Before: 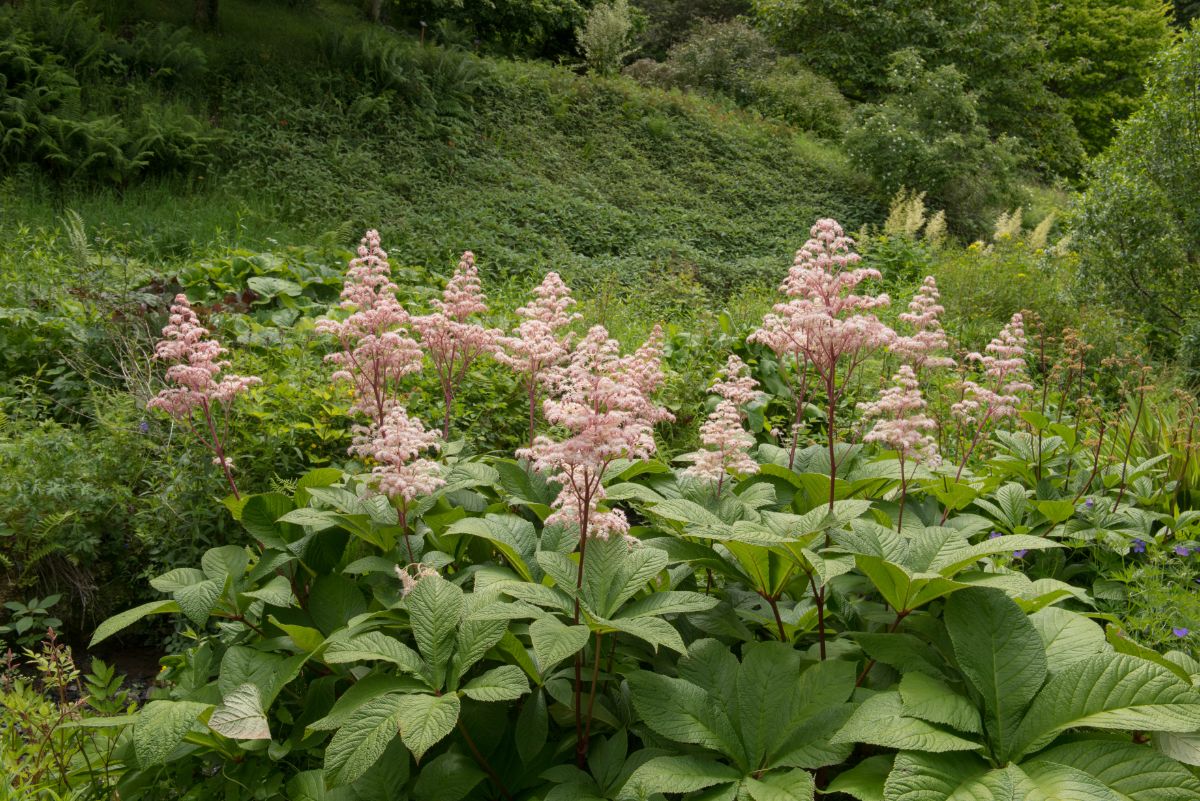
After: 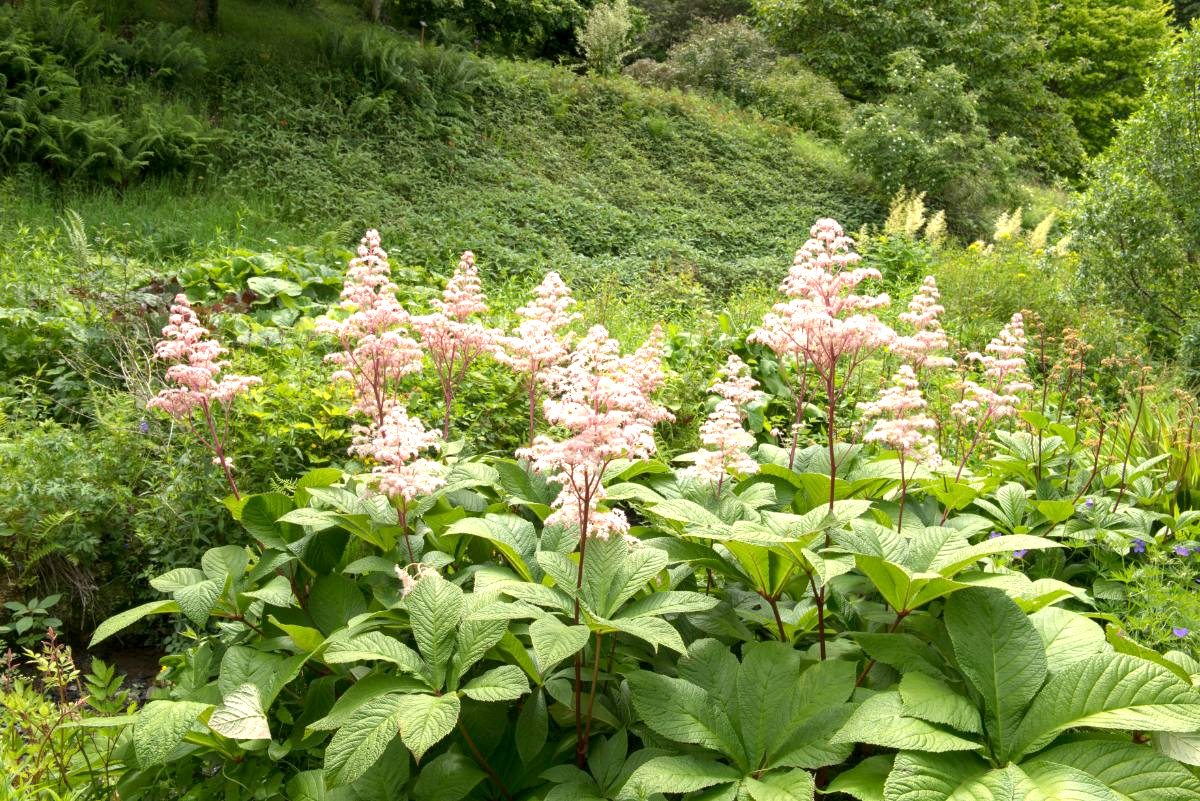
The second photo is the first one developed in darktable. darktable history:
exposure: black level correction 0.001, exposure 1.118 EV, compensate highlight preservation false
